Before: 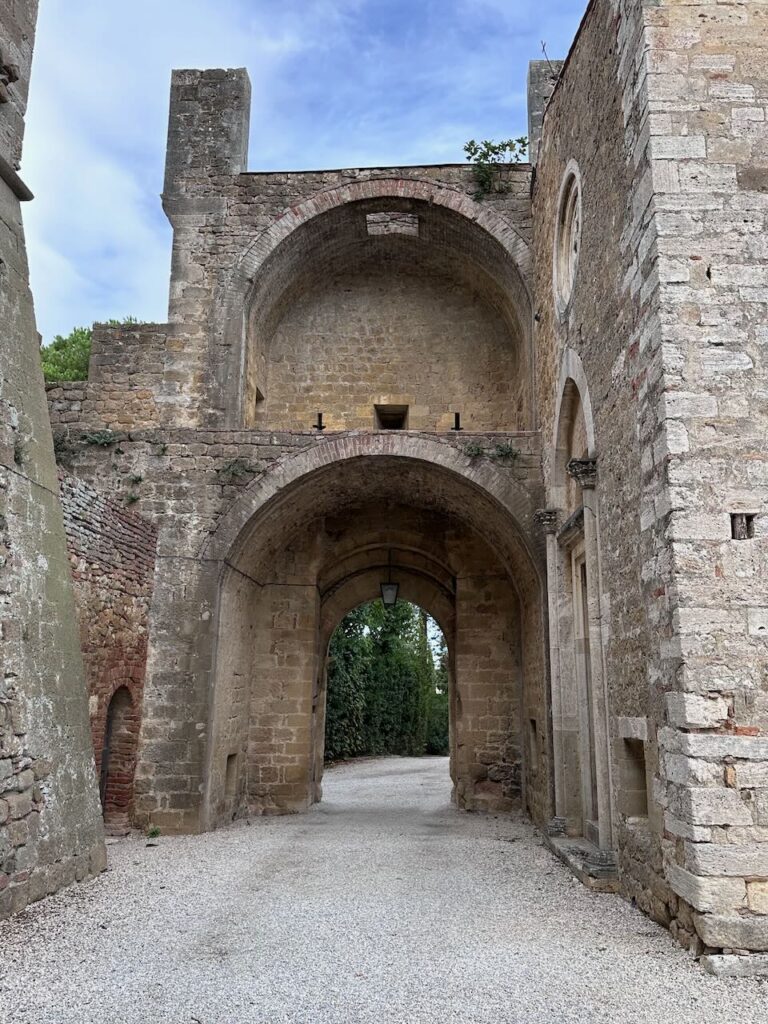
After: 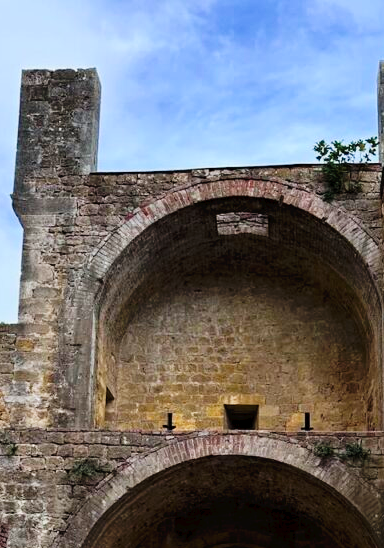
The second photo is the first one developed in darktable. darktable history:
crop: left 19.556%, right 30.401%, bottom 46.458%
color balance rgb: perceptual saturation grading › global saturation 25%, global vibrance 20%
tone curve: curves: ch0 [(0, 0) (0.003, 0.02) (0.011, 0.021) (0.025, 0.022) (0.044, 0.023) (0.069, 0.026) (0.1, 0.04) (0.136, 0.06) (0.177, 0.092) (0.224, 0.127) (0.277, 0.176) (0.335, 0.258) (0.399, 0.349) (0.468, 0.444) (0.543, 0.546) (0.623, 0.649) (0.709, 0.754) (0.801, 0.842) (0.898, 0.922) (1, 1)], preserve colors none
